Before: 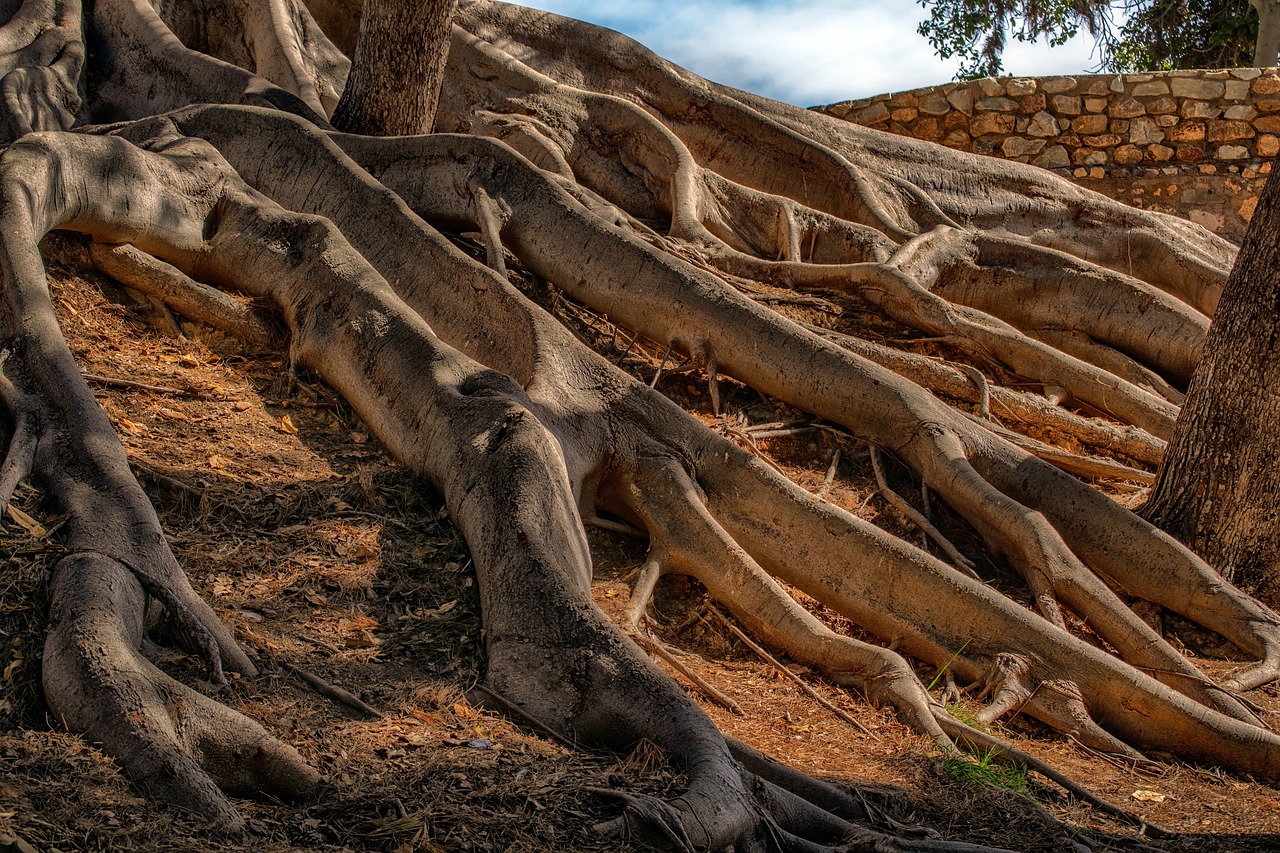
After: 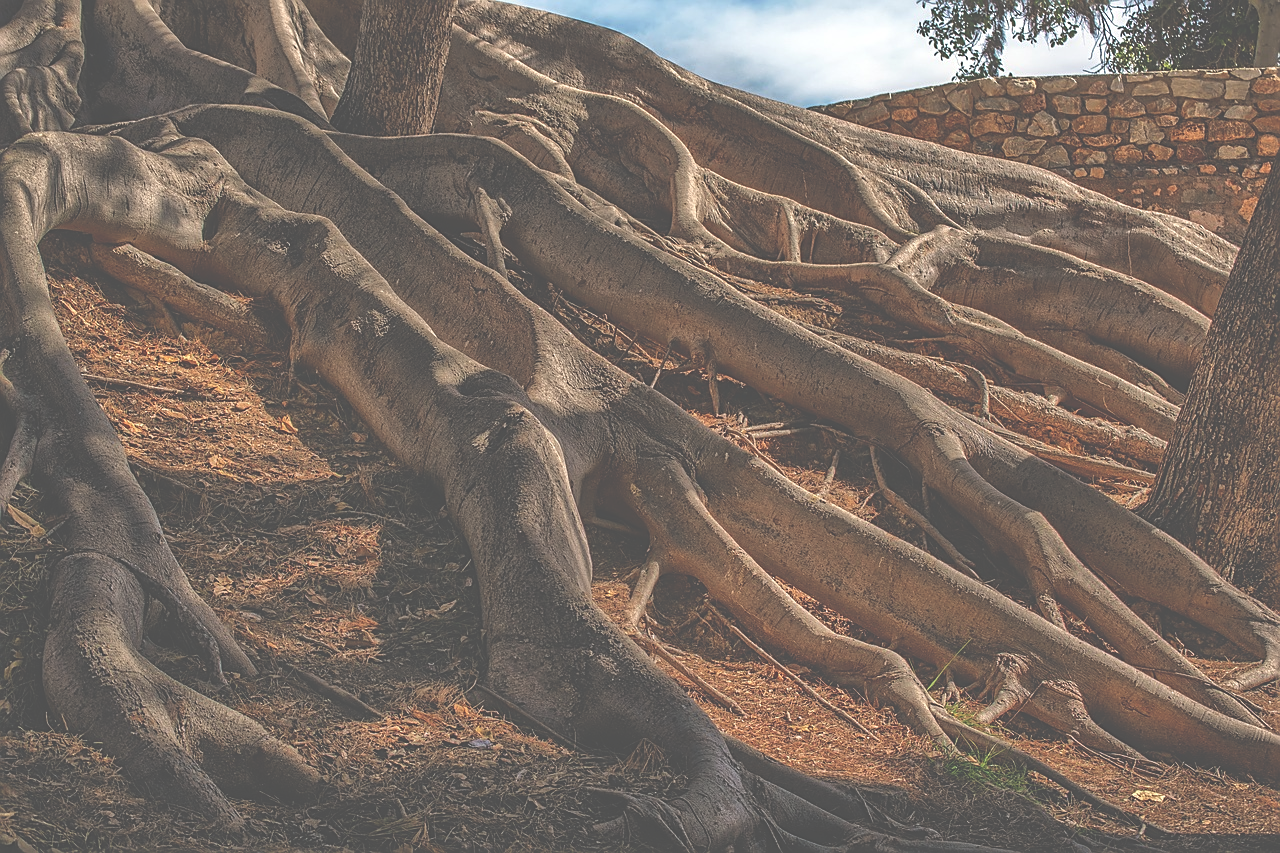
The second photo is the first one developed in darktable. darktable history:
tone equalizer: on, module defaults
exposure: black level correction -0.087, compensate highlight preservation false
sharpen: on, module defaults
white balance: red 1, blue 1
